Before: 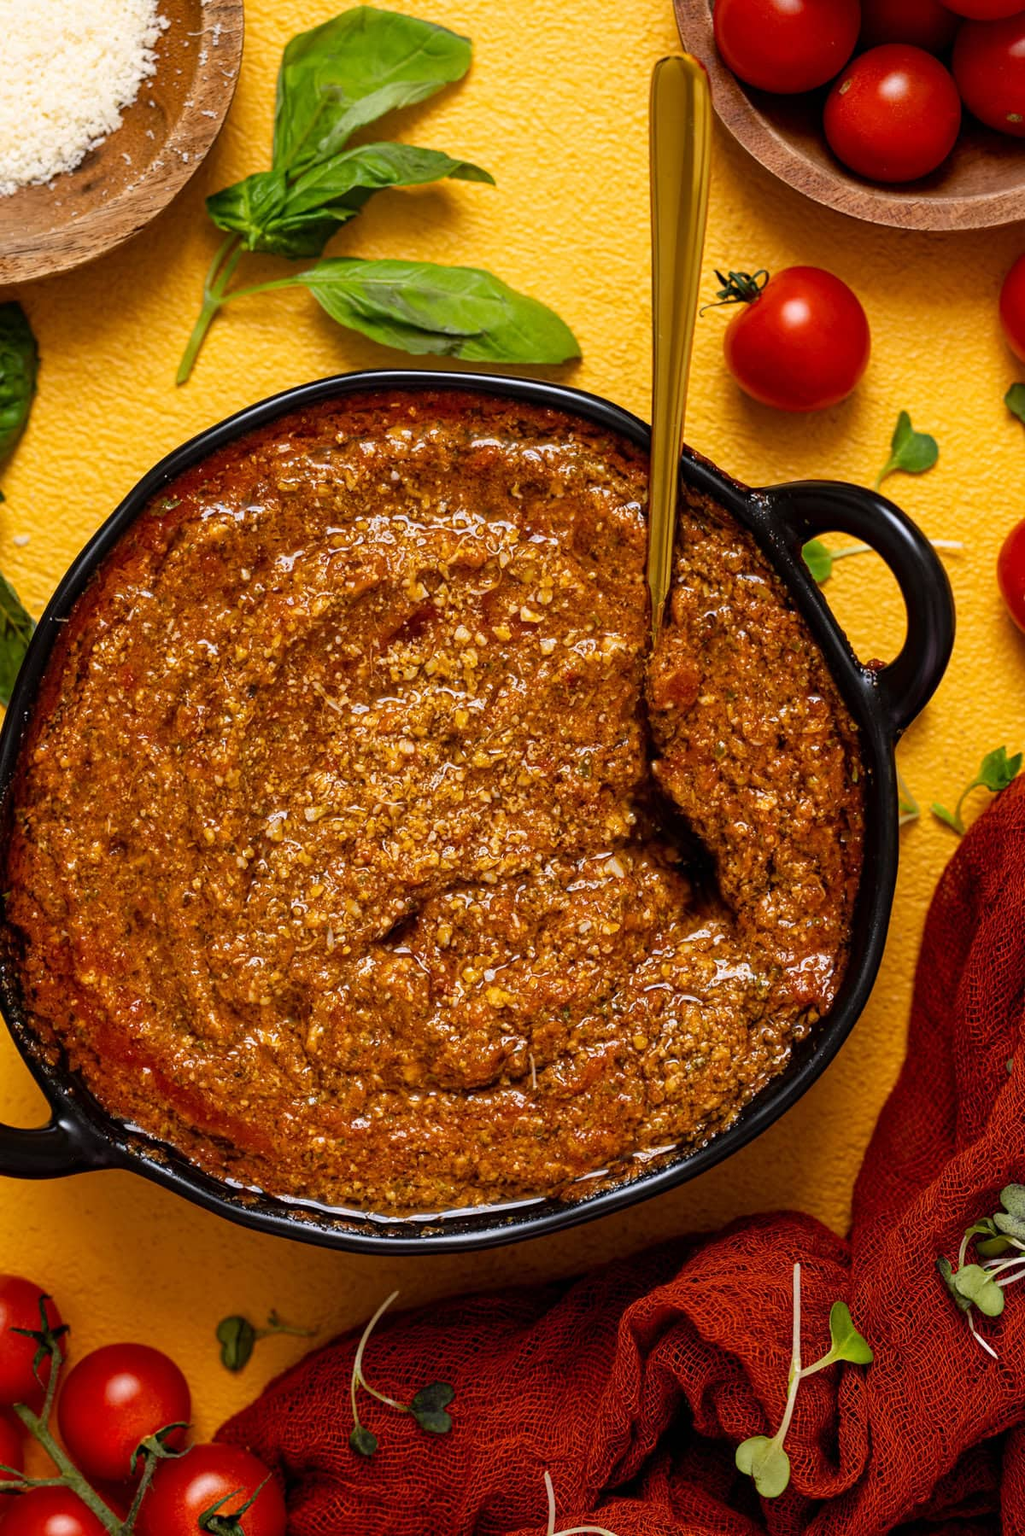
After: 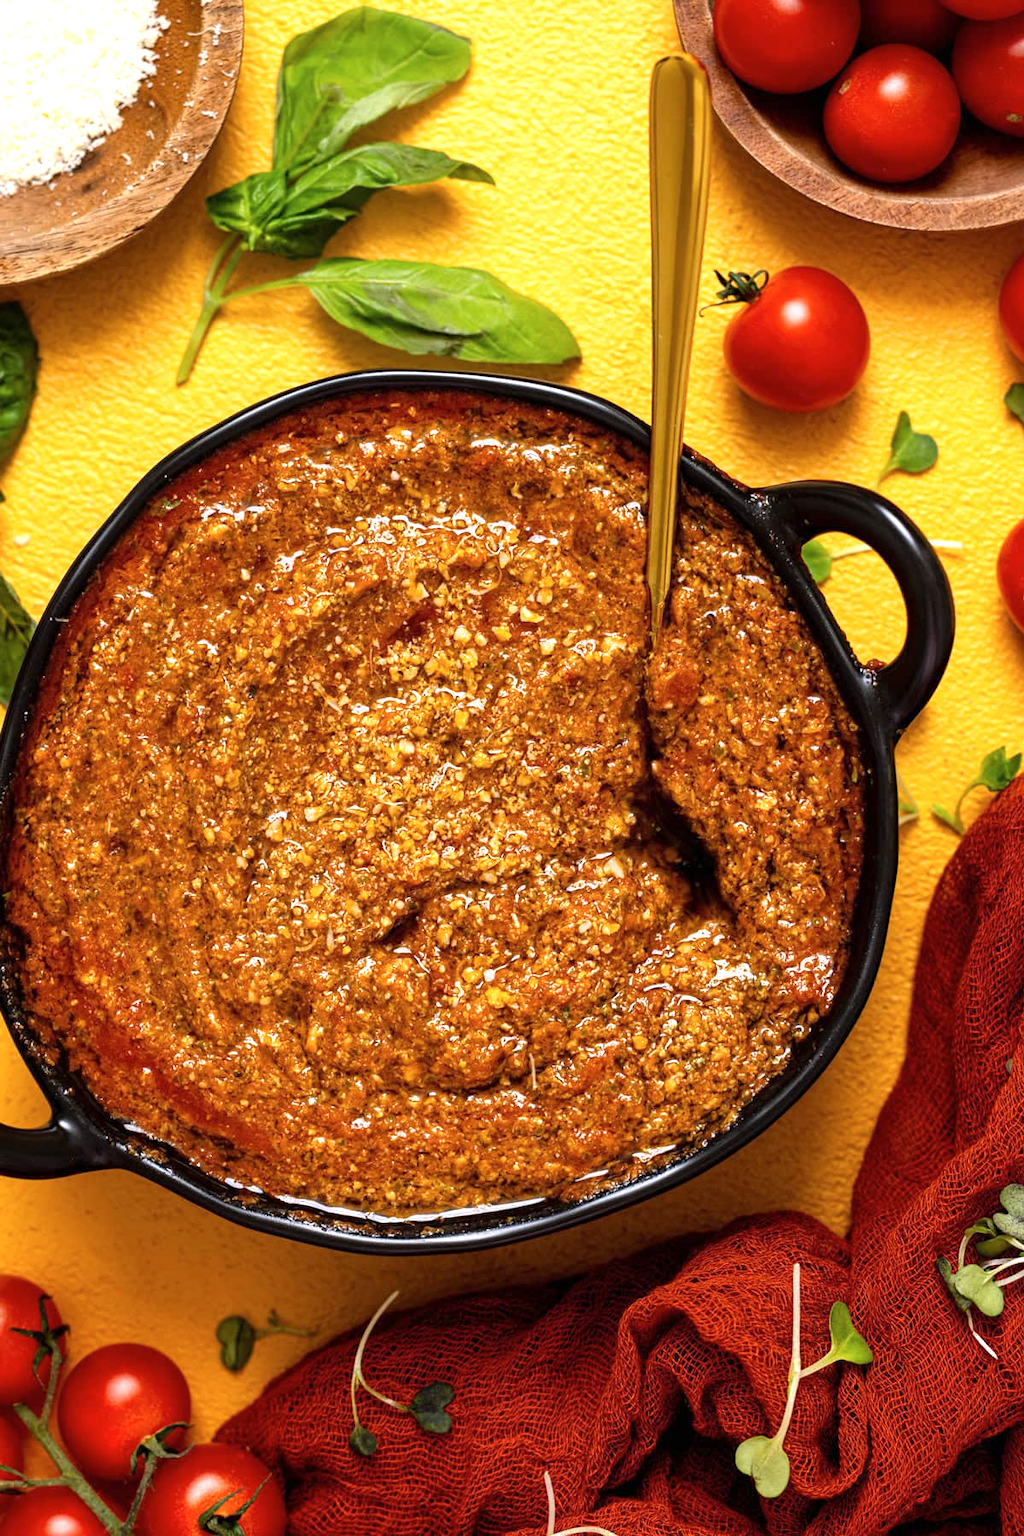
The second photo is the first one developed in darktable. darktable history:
contrast brightness saturation: saturation -0.05
exposure: exposure 0.636 EV, compensate highlight preservation false
